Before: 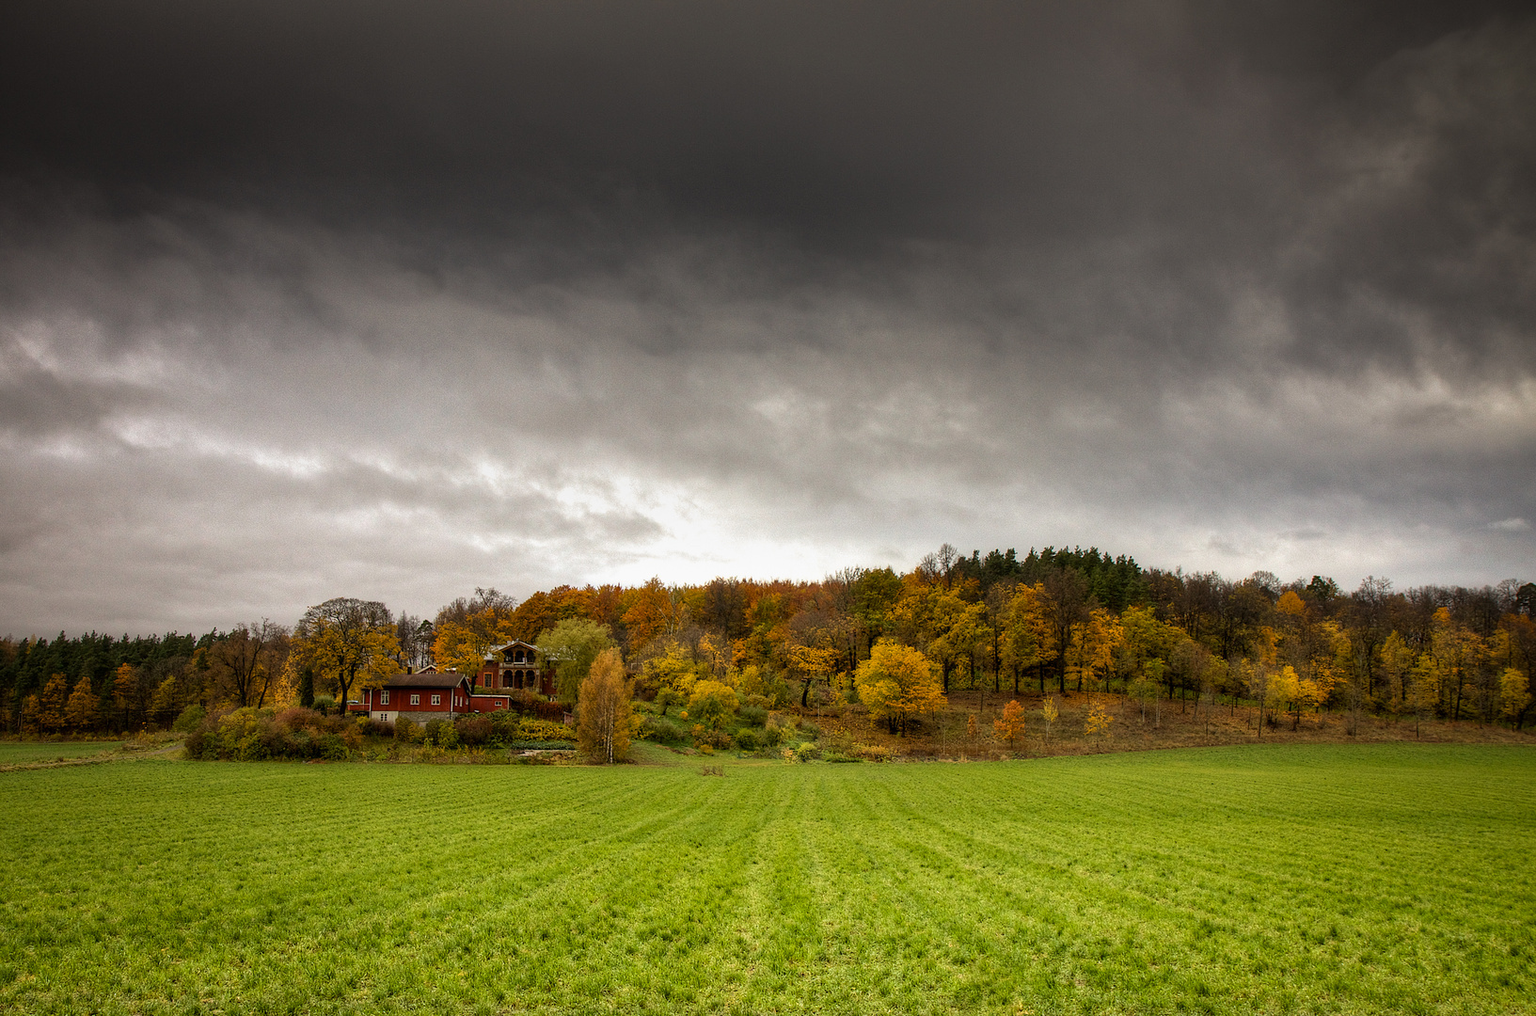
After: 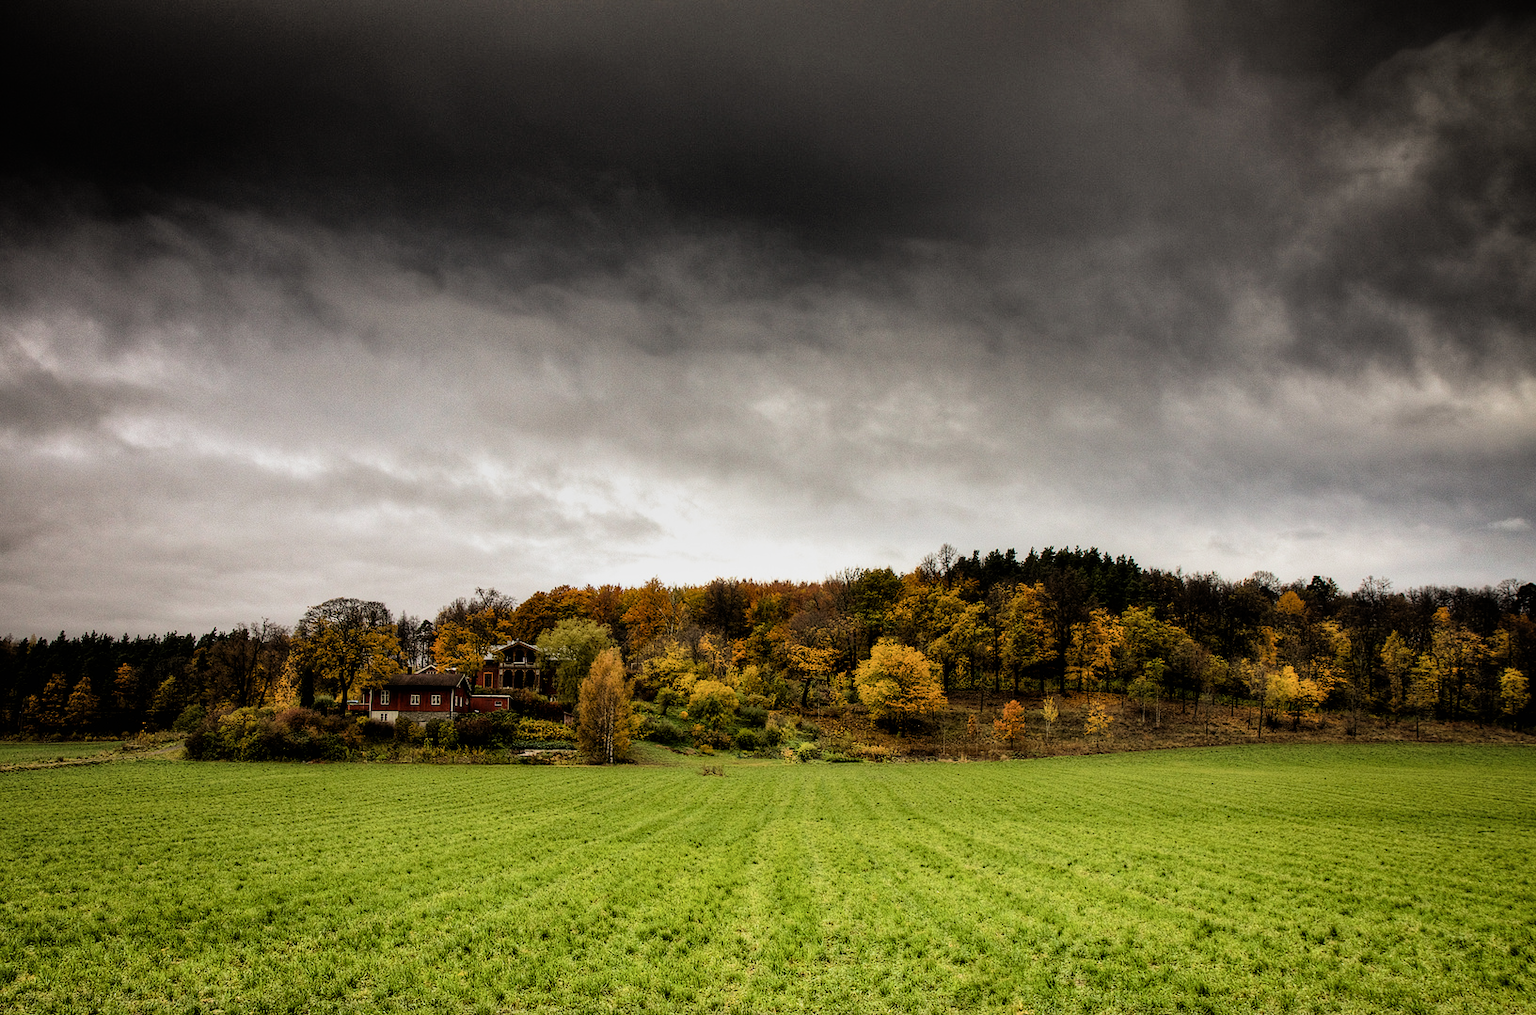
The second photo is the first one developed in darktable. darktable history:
filmic rgb: black relative exposure -5.1 EV, white relative exposure 3.54 EV, threshold 3.03 EV, hardness 3.18, contrast 1.411, highlights saturation mix -28.87%, enable highlight reconstruction true
shadows and highlights: white point adjustment 0.833, soften with gaussian
